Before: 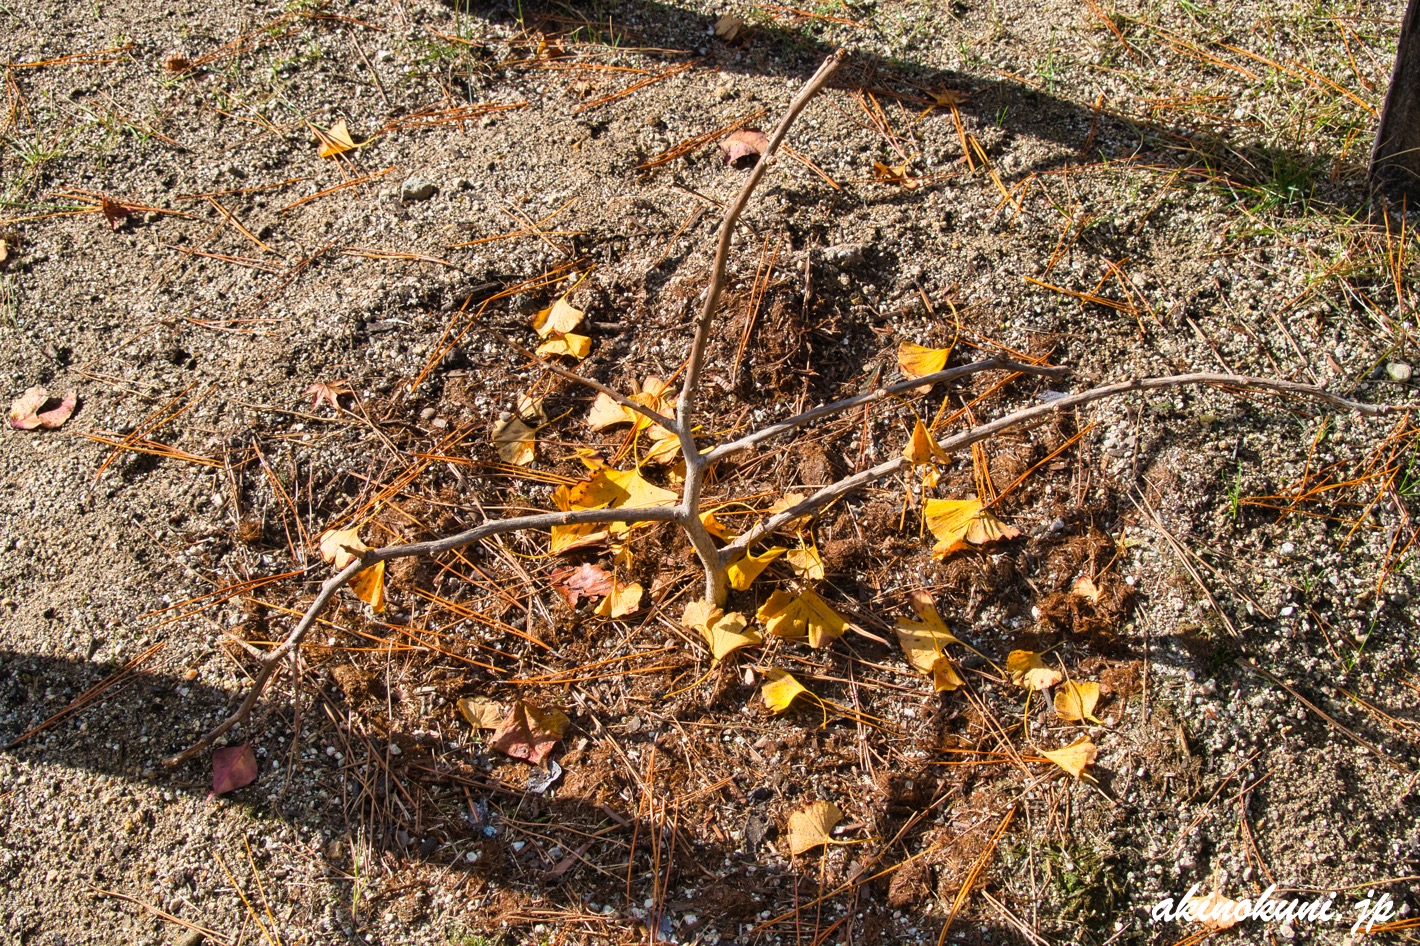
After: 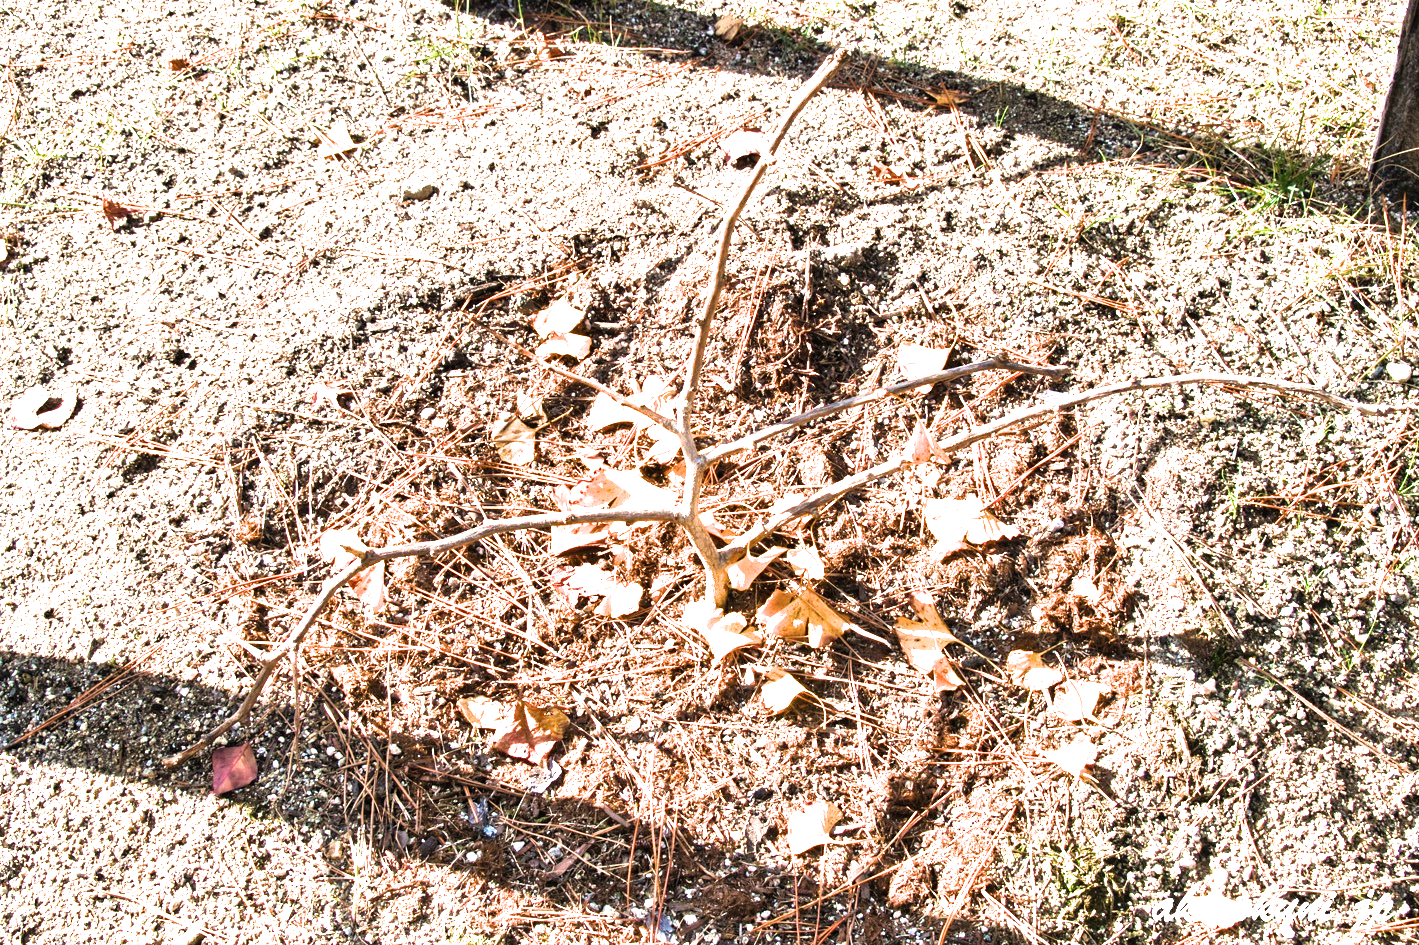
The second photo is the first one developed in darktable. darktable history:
filmic rgb: black relative exposure -9.08 EV, white relative exposure 2.3 EV, hardness 7.49
exposure: black level correction 0, exposure 1.9 EV, compensate highlight preservation false
